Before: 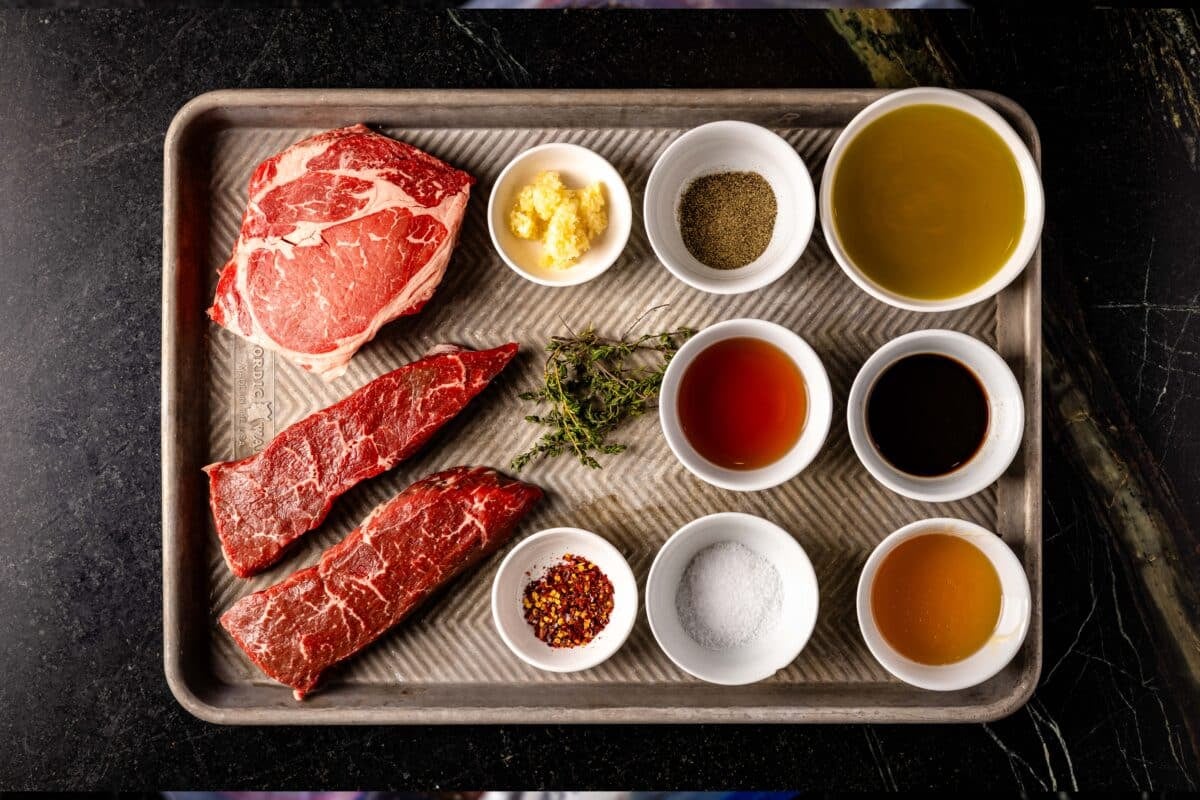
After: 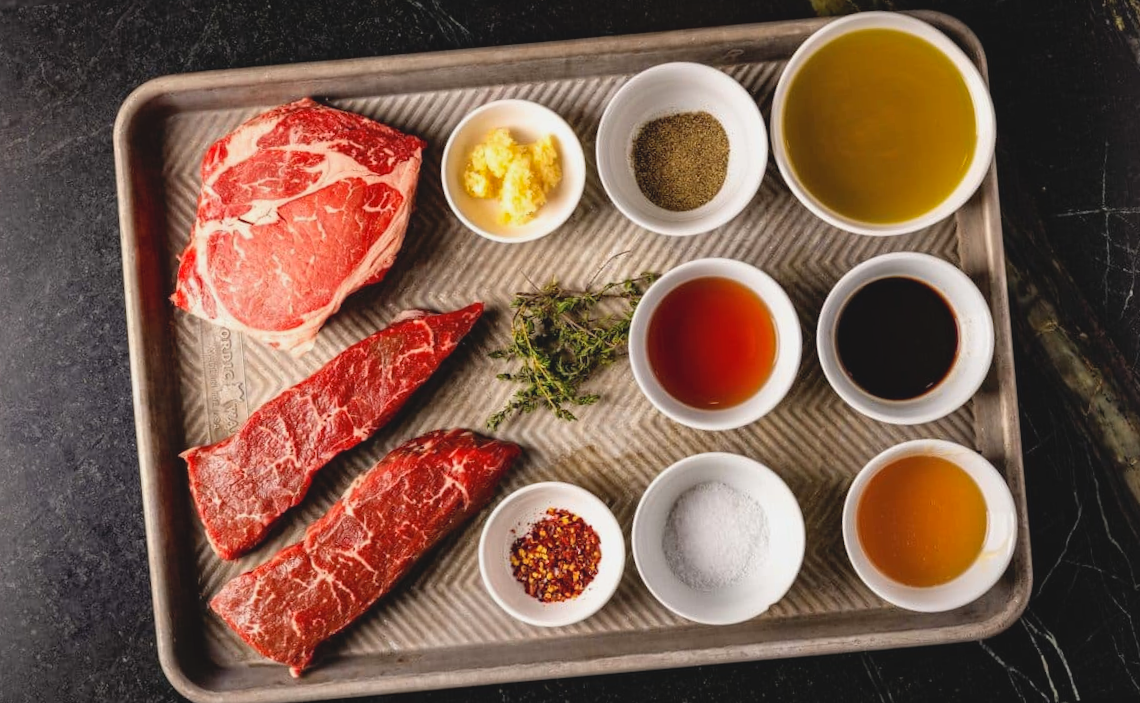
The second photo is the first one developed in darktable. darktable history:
rotate and perspective: rotation -5°, crop left 0.05, crop right 0.952, crop top 0.11, crop bottom 0.89
contrast brightness saturation: contrast -0.1, brightness 0.05, saturation 0.08
